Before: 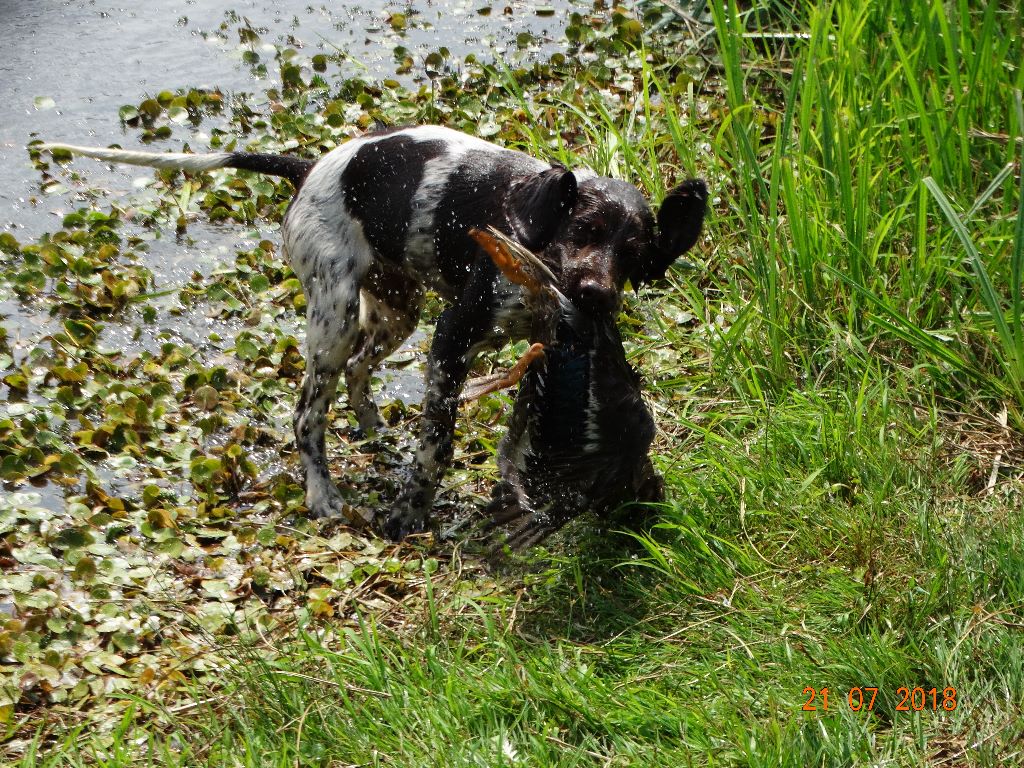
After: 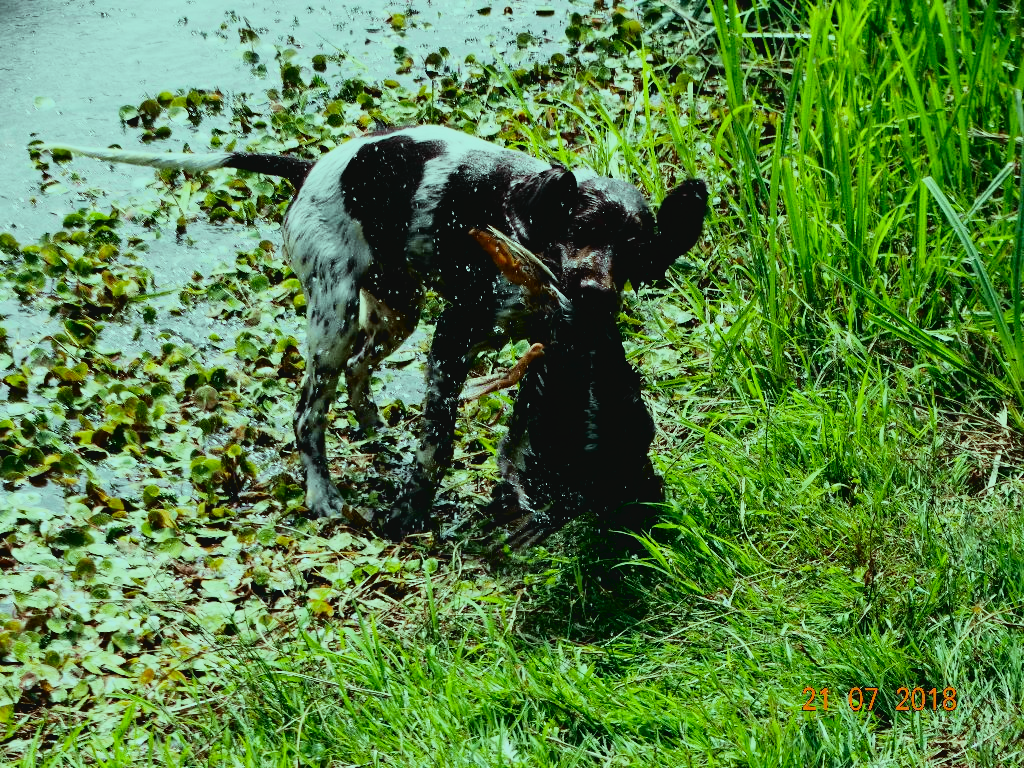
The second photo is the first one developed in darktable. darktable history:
color balance: mode lift, gamma, gain (sRGB), lift [0.997, 0.979, 1.021, 1.011], gamma [1, 1.084, 0.916, 0.998], gain [1, 0.87, 1.13, 1.101], contrast 4.55%, contrast fulcrum 38.24%, output saturation 104.09%
exposure: exposure -0.36 EV, compensate highlight preservation false
filmic rgb: black relative exposure -7.15 EV, white relative exposure 5.36 EV, hardness 3.02
tone curve: curves: ch0 [(0, 0.036) (0.037, 0.042) (0.167, 0.143) (0.433, 0.502) (0.531, 0.637) (0.696, 0.825) (0.856, 0.92) (1, 0.98)]; ch1 [(0, 0) (0.424, 0.383) (0.482, 0.459) (0.501, 0.5) (0.522, 0.526) (0.559, 0.563) (0.604, 0.646) (0.715, 0.729) (1, 1)]; ch2 [(0, 0) (0.369, 0.388) (0.45, 0.48) (0.499, 0.502) (0.504, 0.504) (0.512, 0.526) (0.581, 0.595) (0.708, 0.786) (1, 1)], color space Lab, independent channels, preserve colors none
